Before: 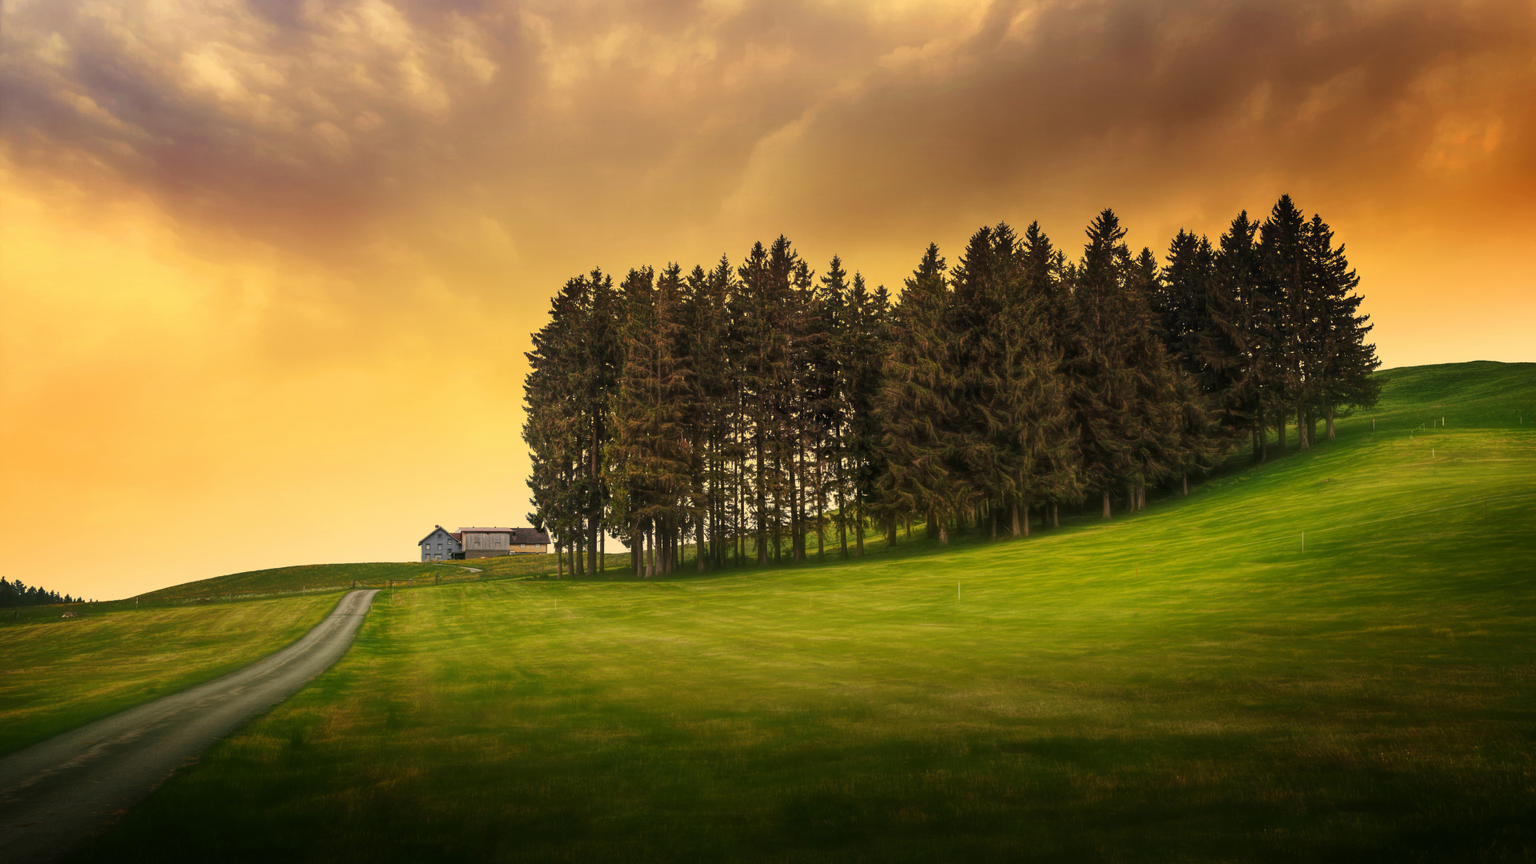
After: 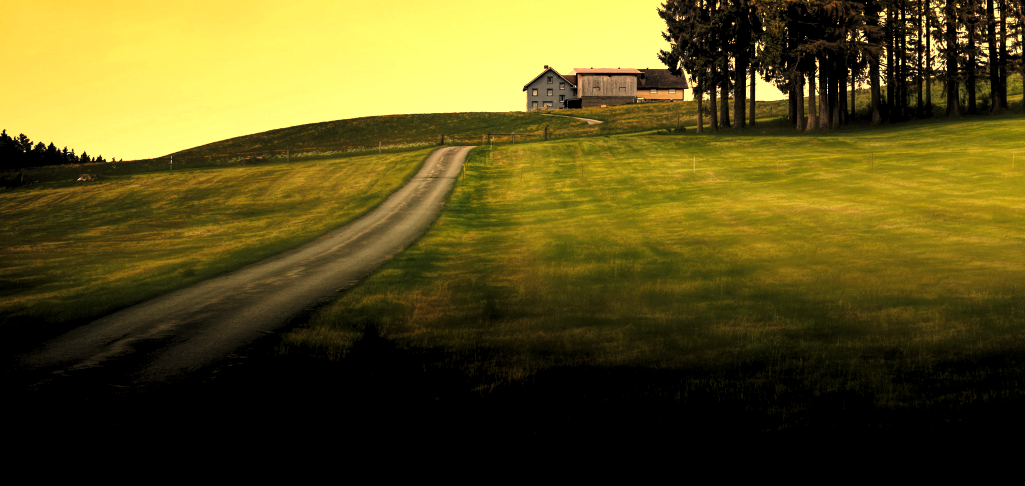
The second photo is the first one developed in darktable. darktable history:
crop and rotate: top 54.778%, right 46.61%, bottom 0.159%
exposure: exposure 0.128 EV, compensate highlight preservation false
levels: levels [0.182, 0.542, 0.902]
white balance: red 1.138, green 0.996, blue 0.812
